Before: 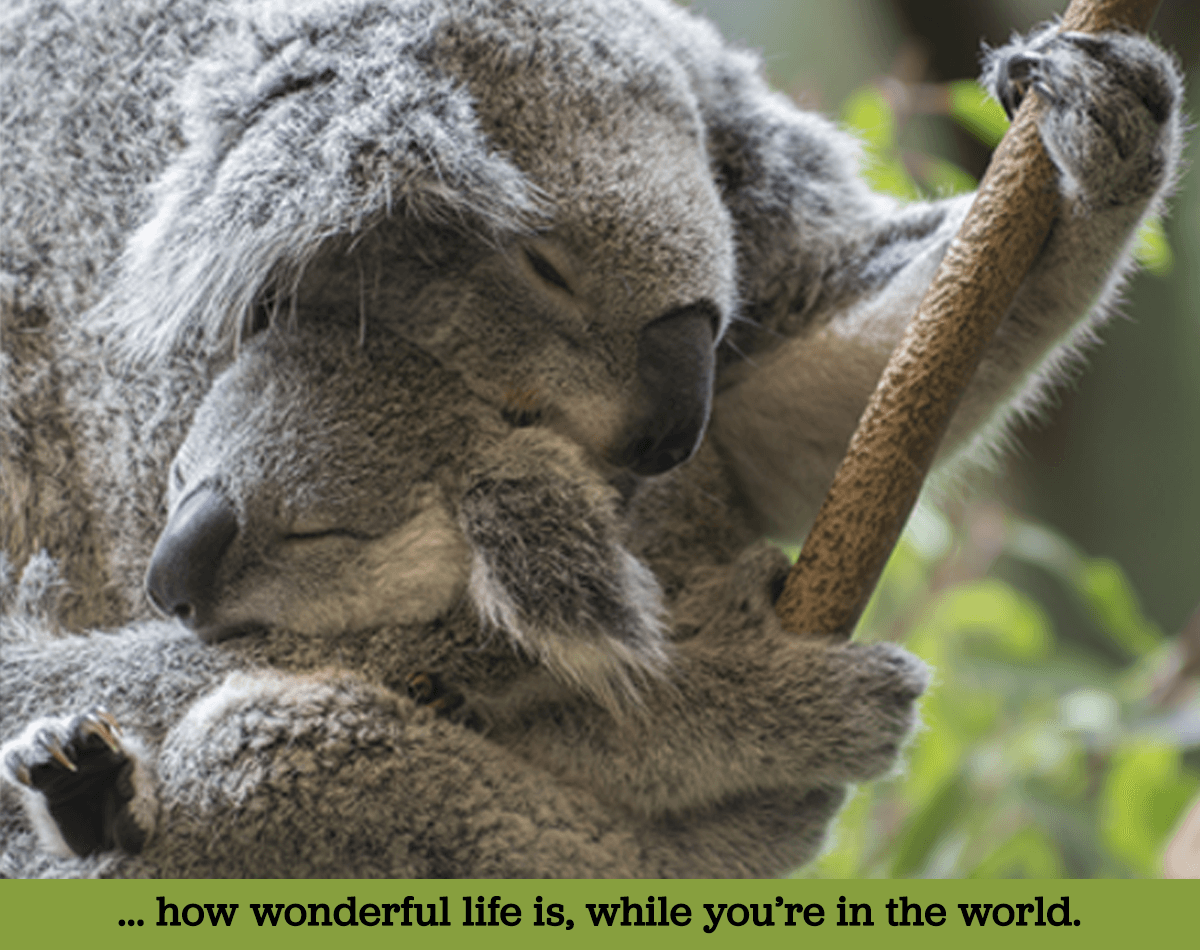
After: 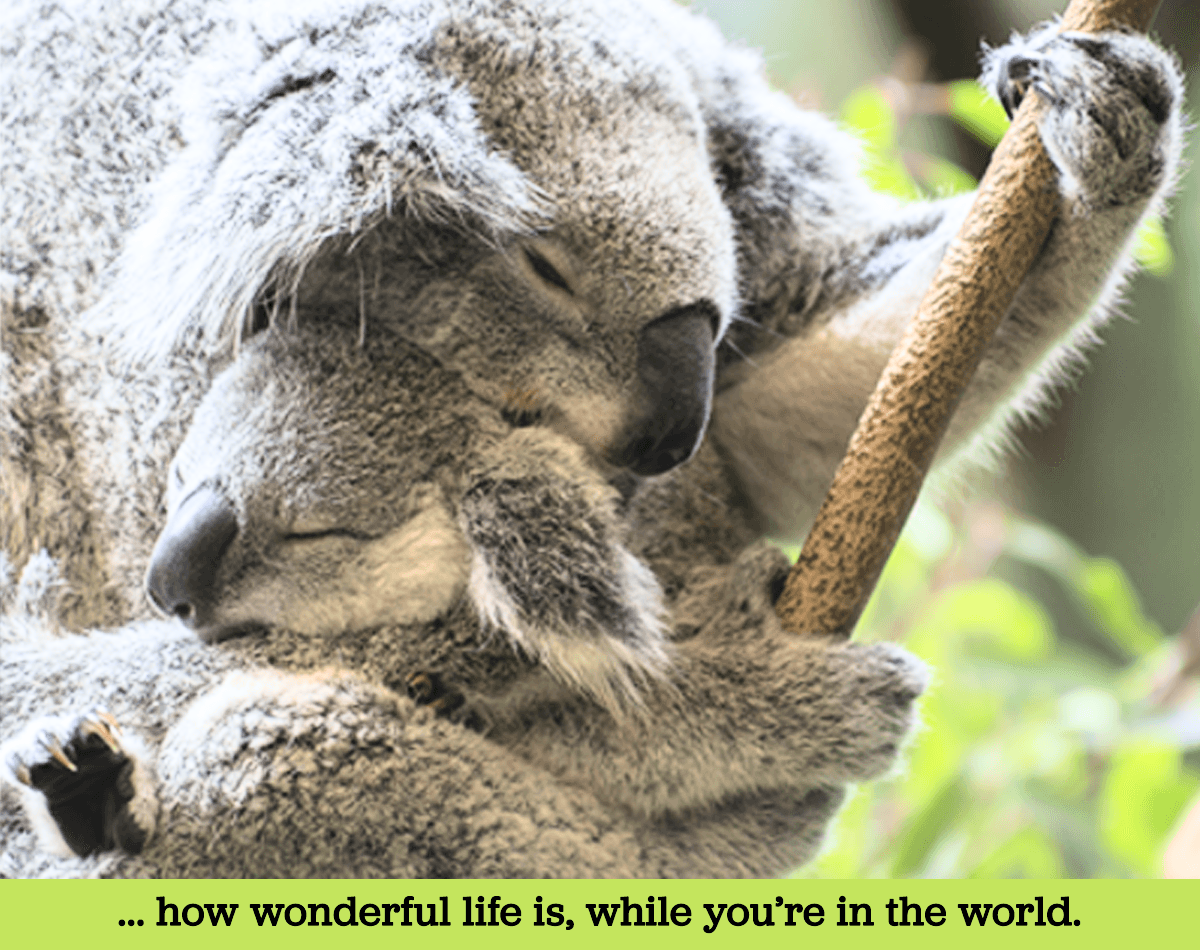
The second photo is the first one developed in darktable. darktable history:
base curve: curves: ch0 [(0, 0) (0.018, 0.026) (0.143, 0.37) (0.33, 0.731) (0.458, 0.853) (0.735, 0.965) (0.905, 0.986) (1, 1)]
